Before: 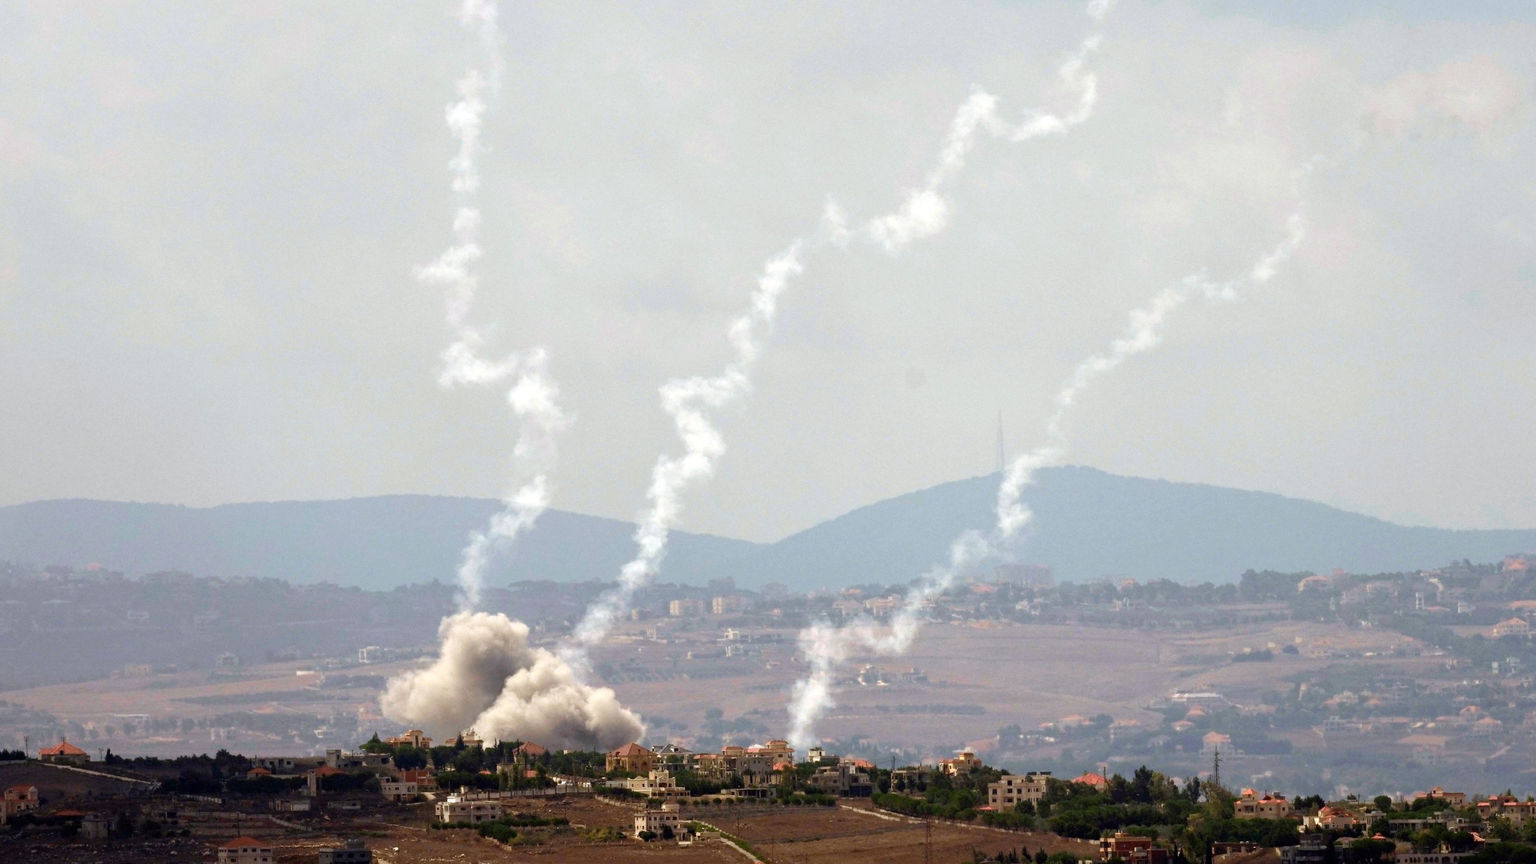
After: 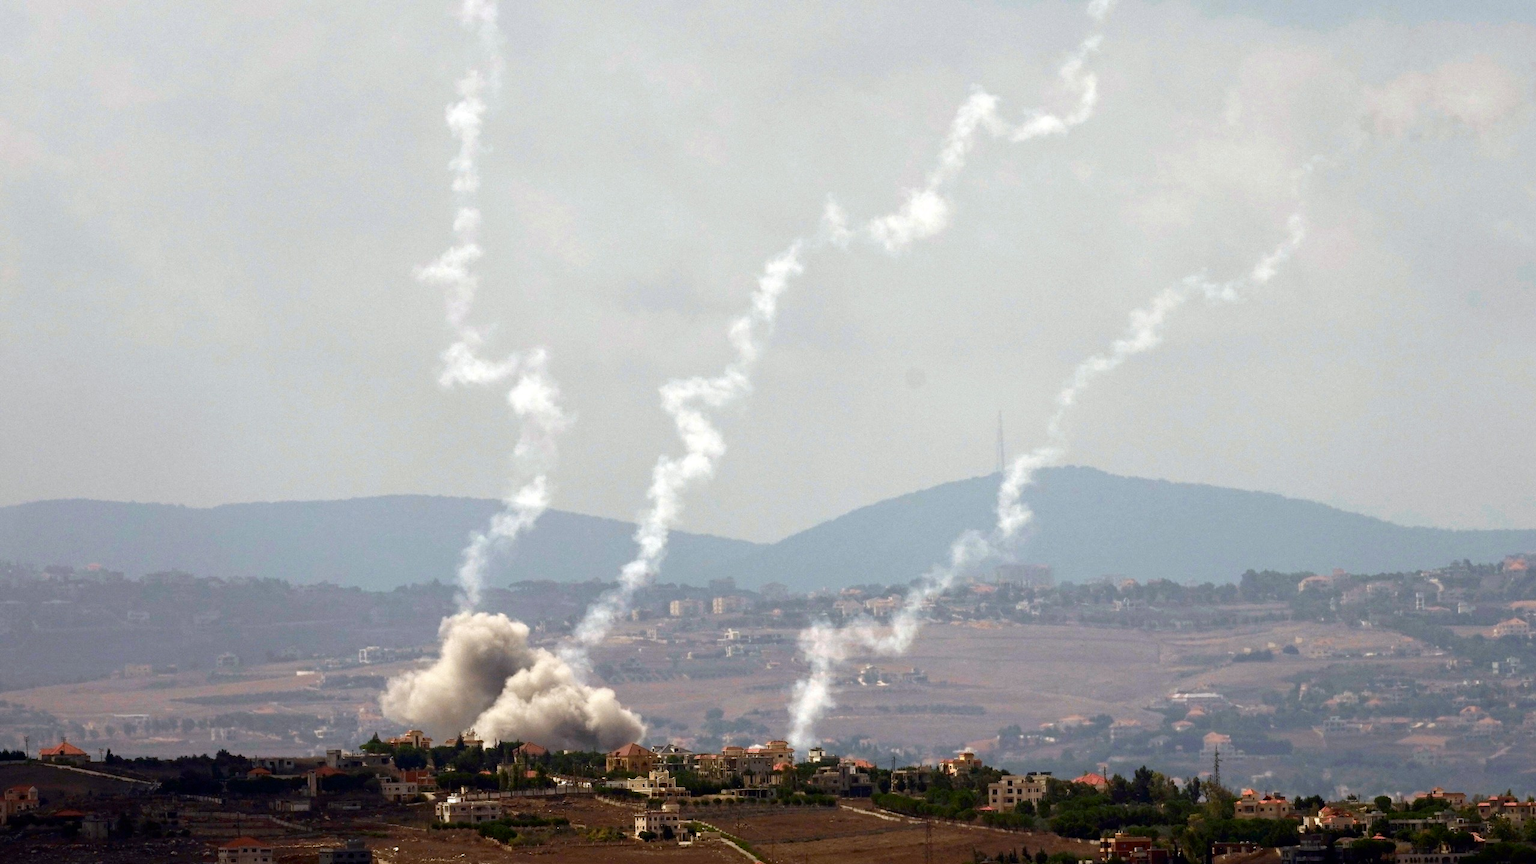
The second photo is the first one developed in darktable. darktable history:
contrast brightness saturation: brightness -0.096
